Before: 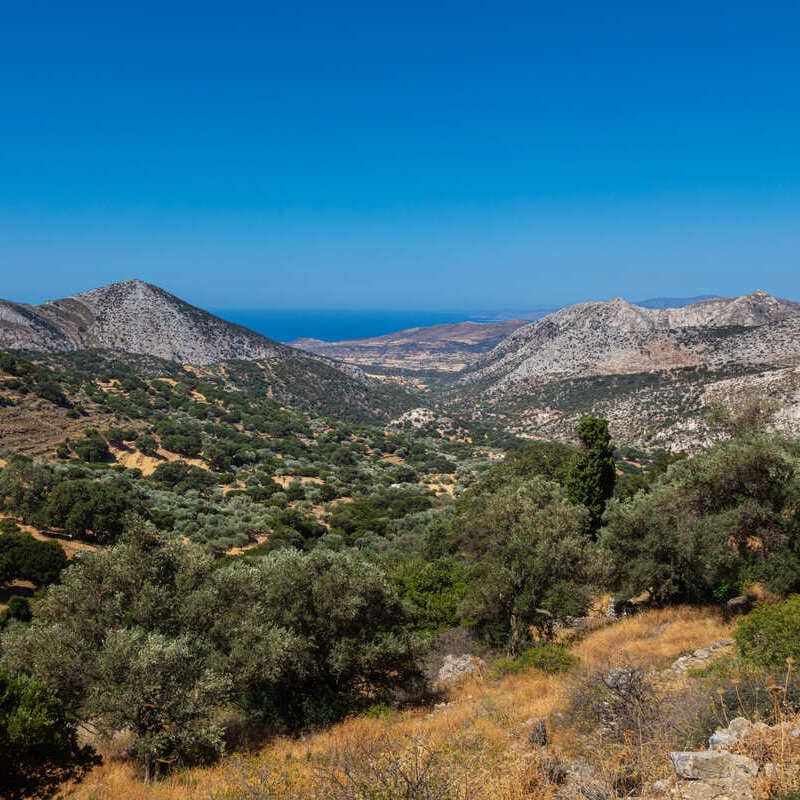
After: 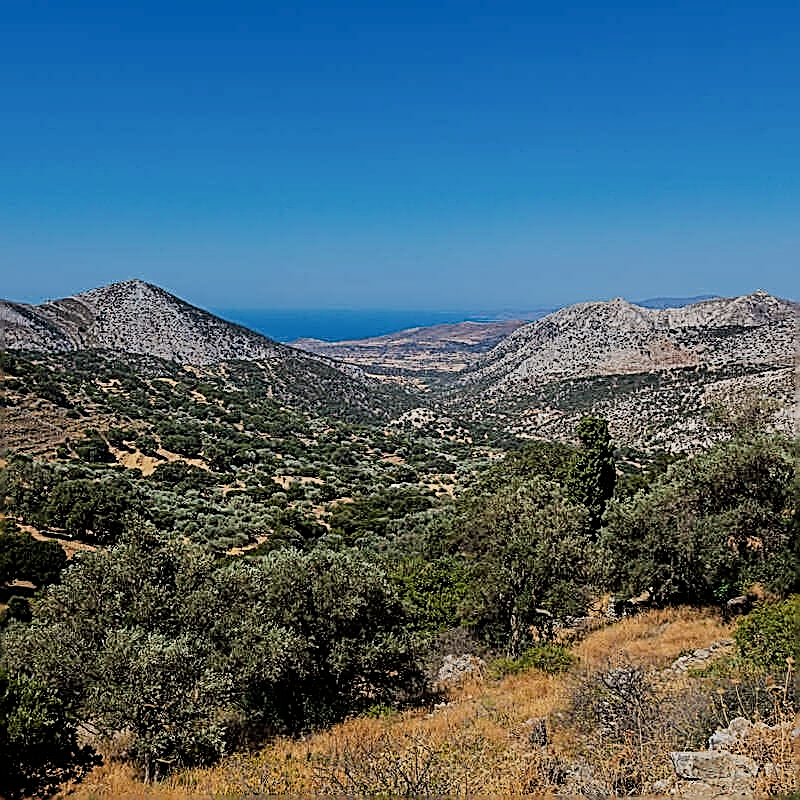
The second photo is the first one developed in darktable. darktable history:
sharpen: amount 1.991
filmic rgb: black relative exposure -7.65 EV, white relative exposure 4.56 EV, hardness 3.61, contrast 1.051, iterations of high-quality reconstruction 0
